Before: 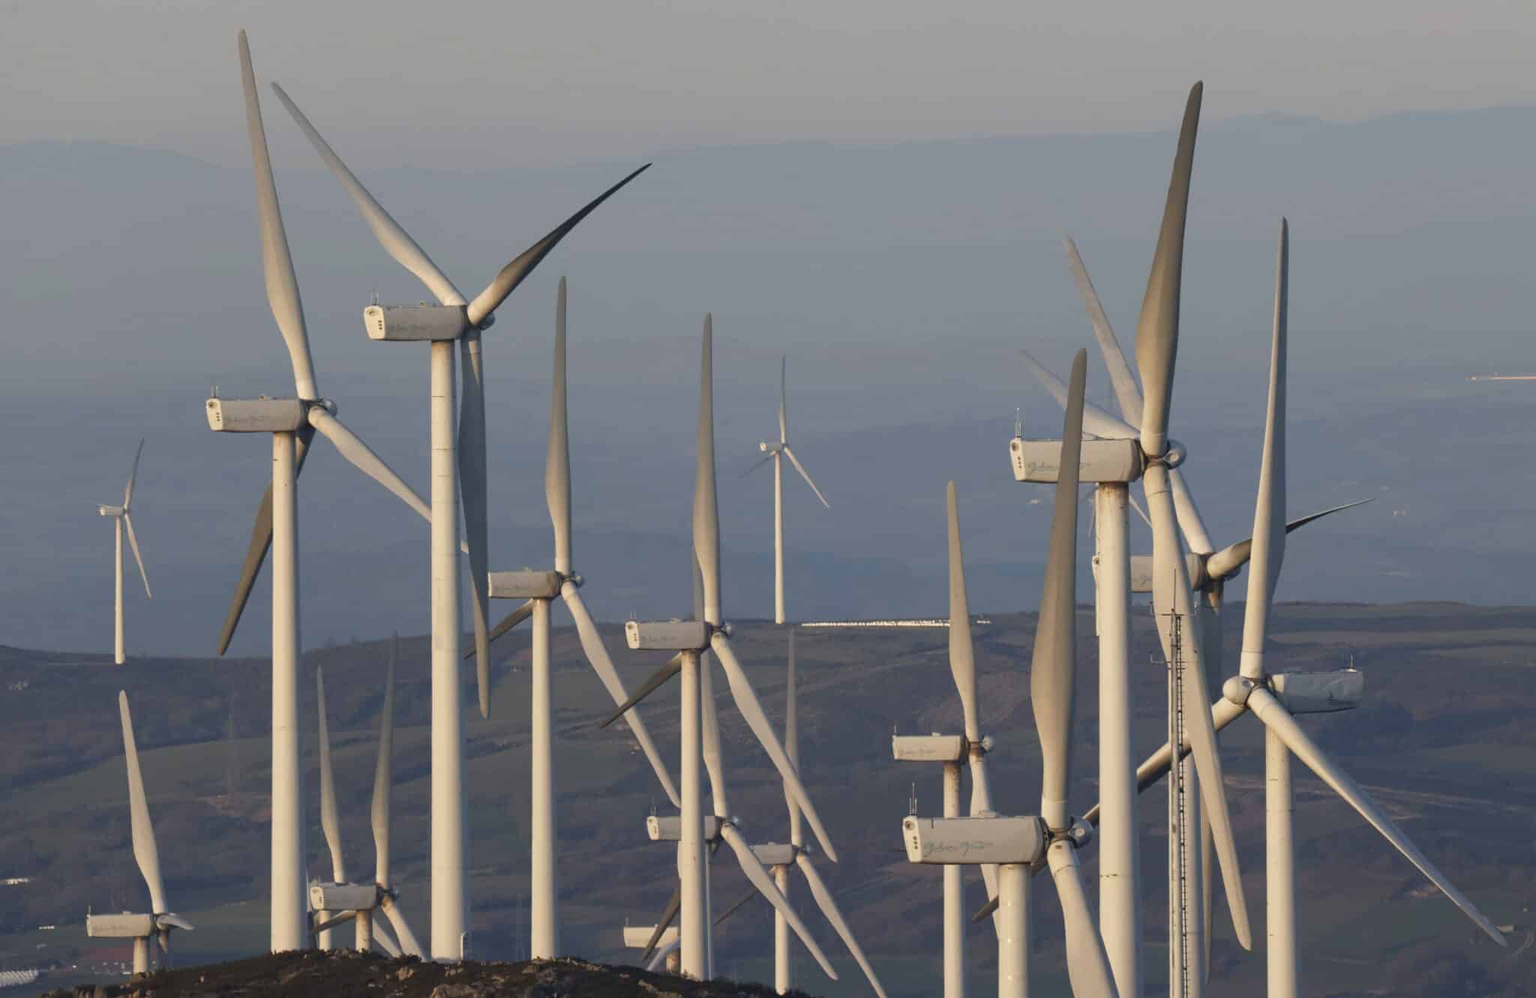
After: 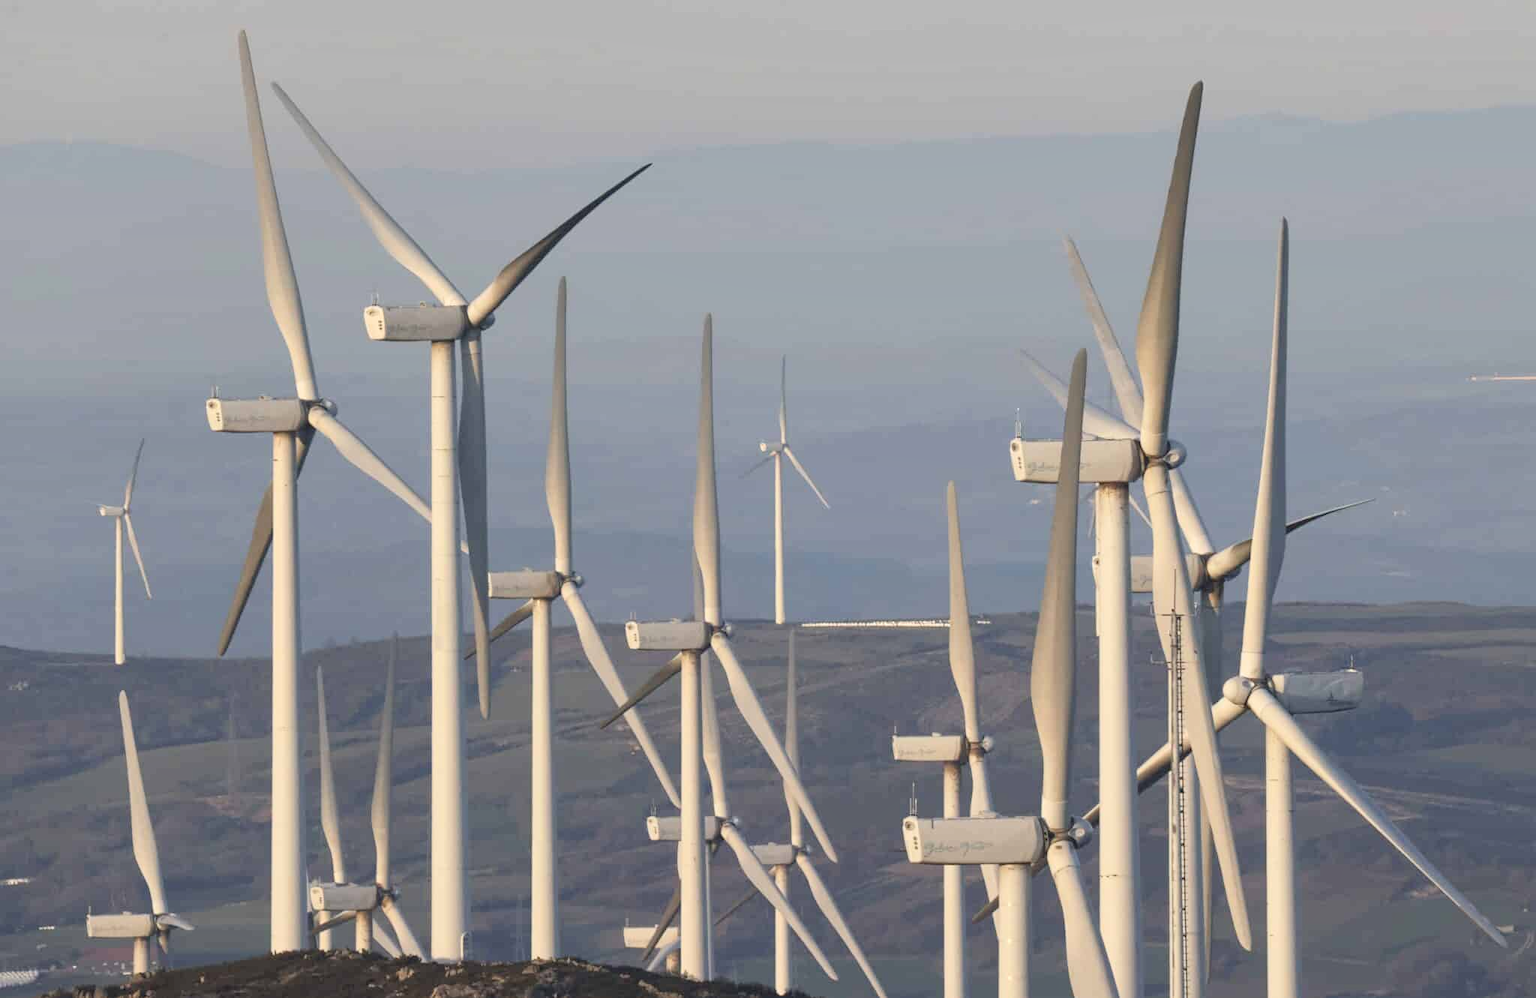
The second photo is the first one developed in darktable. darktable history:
local contrast: highlights 107%, shadows 98%, detail 119%, midtone range 0.2
contrast brightness saturation: contrast 0.144, brightness 0.213
shadows and highlights: radius 127.04, shadows 30.37, highlights -30.96, low approximation 0.01, soften with gaussian
